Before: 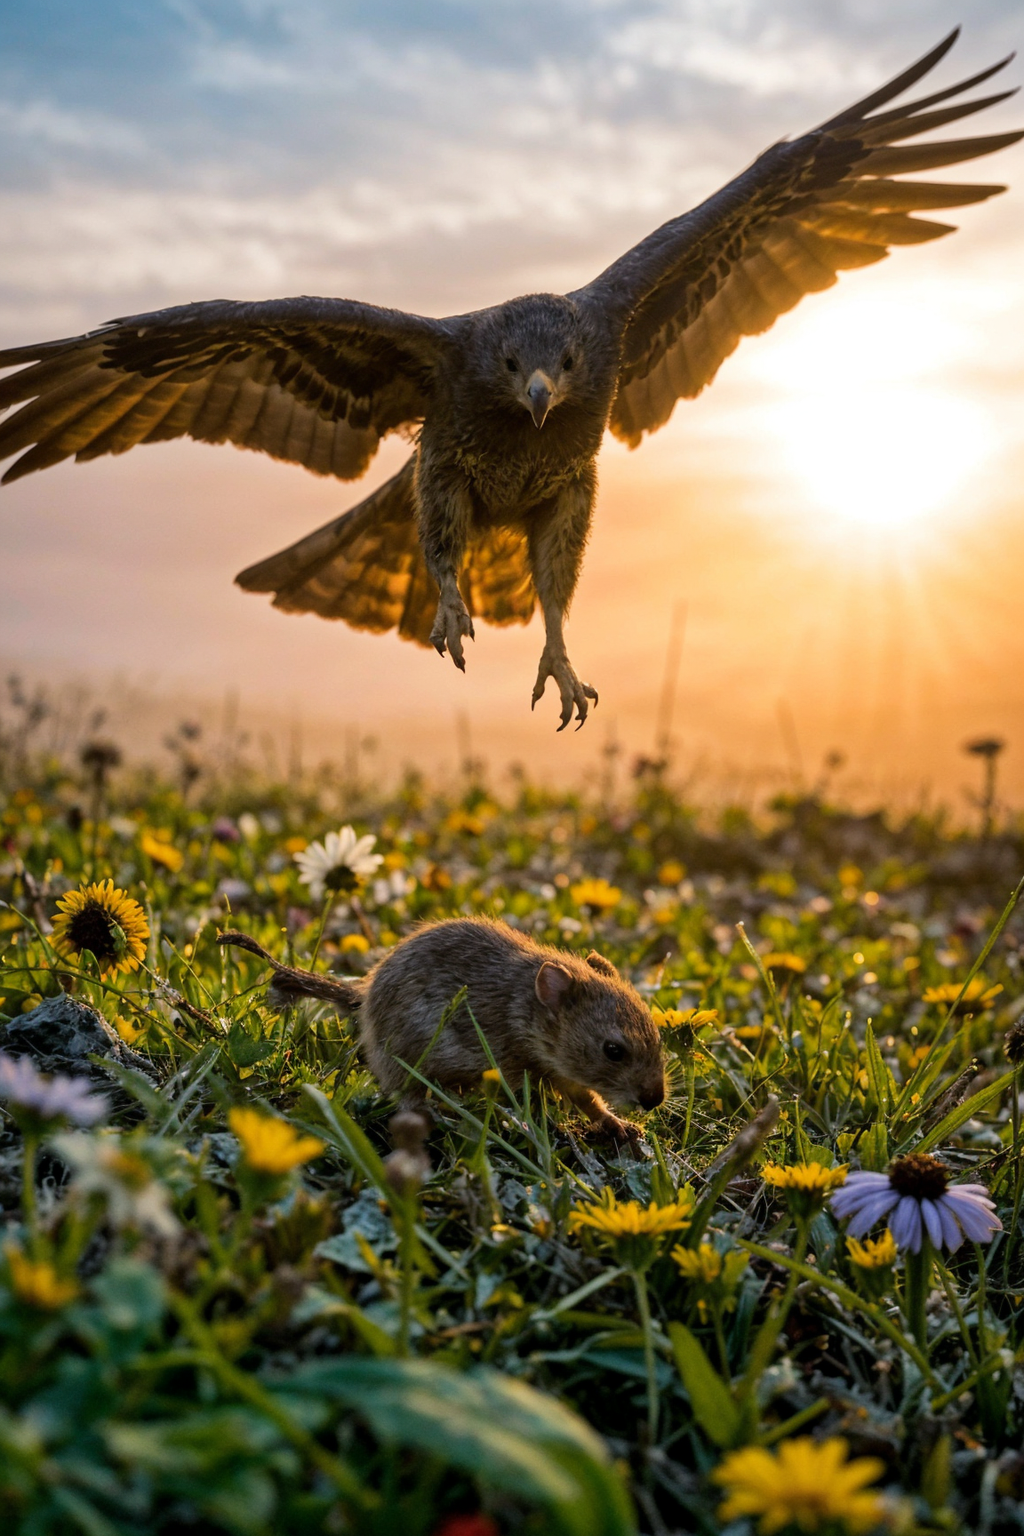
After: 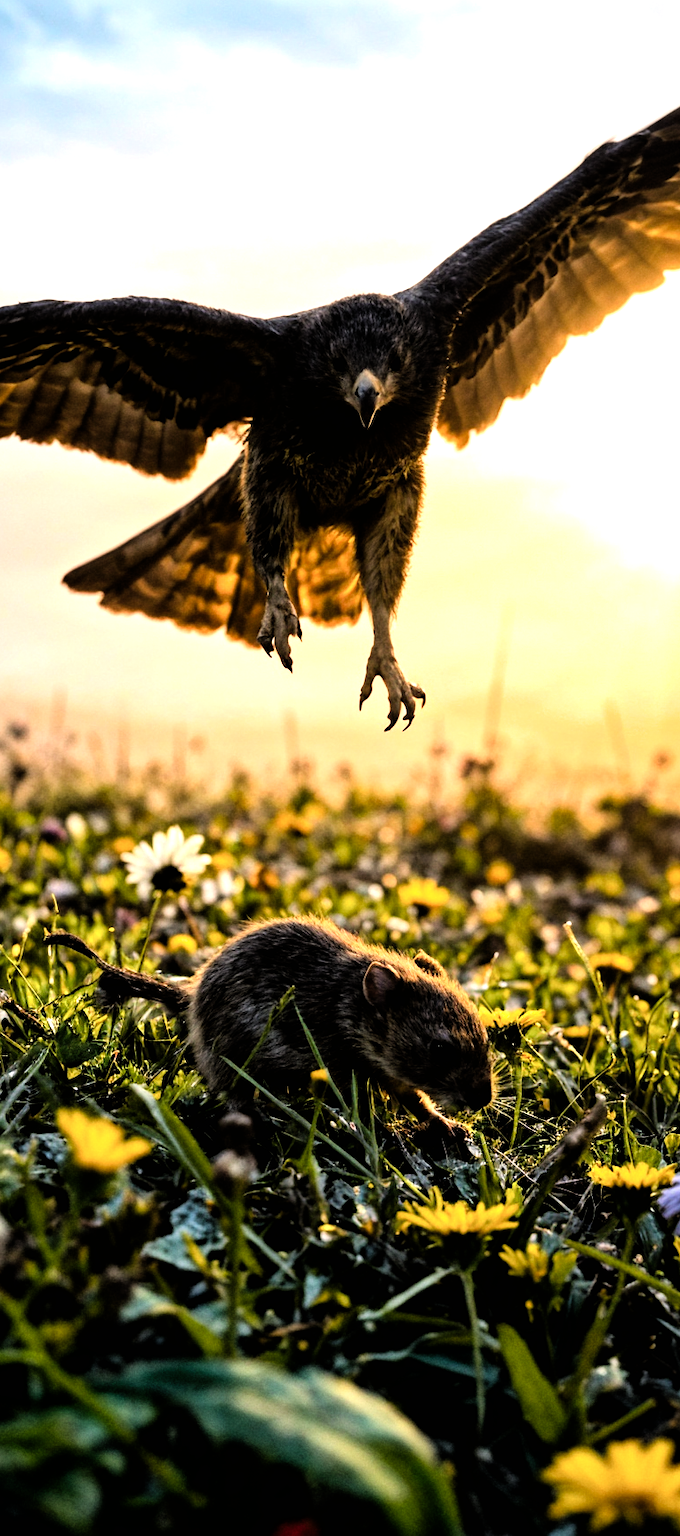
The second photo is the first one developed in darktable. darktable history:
crop: left 16.899%, right 16.556%
levels: levels [0, 0.394, 0.787]
filmic rgb: black relative exposure -4 EV, white relative exposure 3 EV, hardness 3.02, contrast 1.5
